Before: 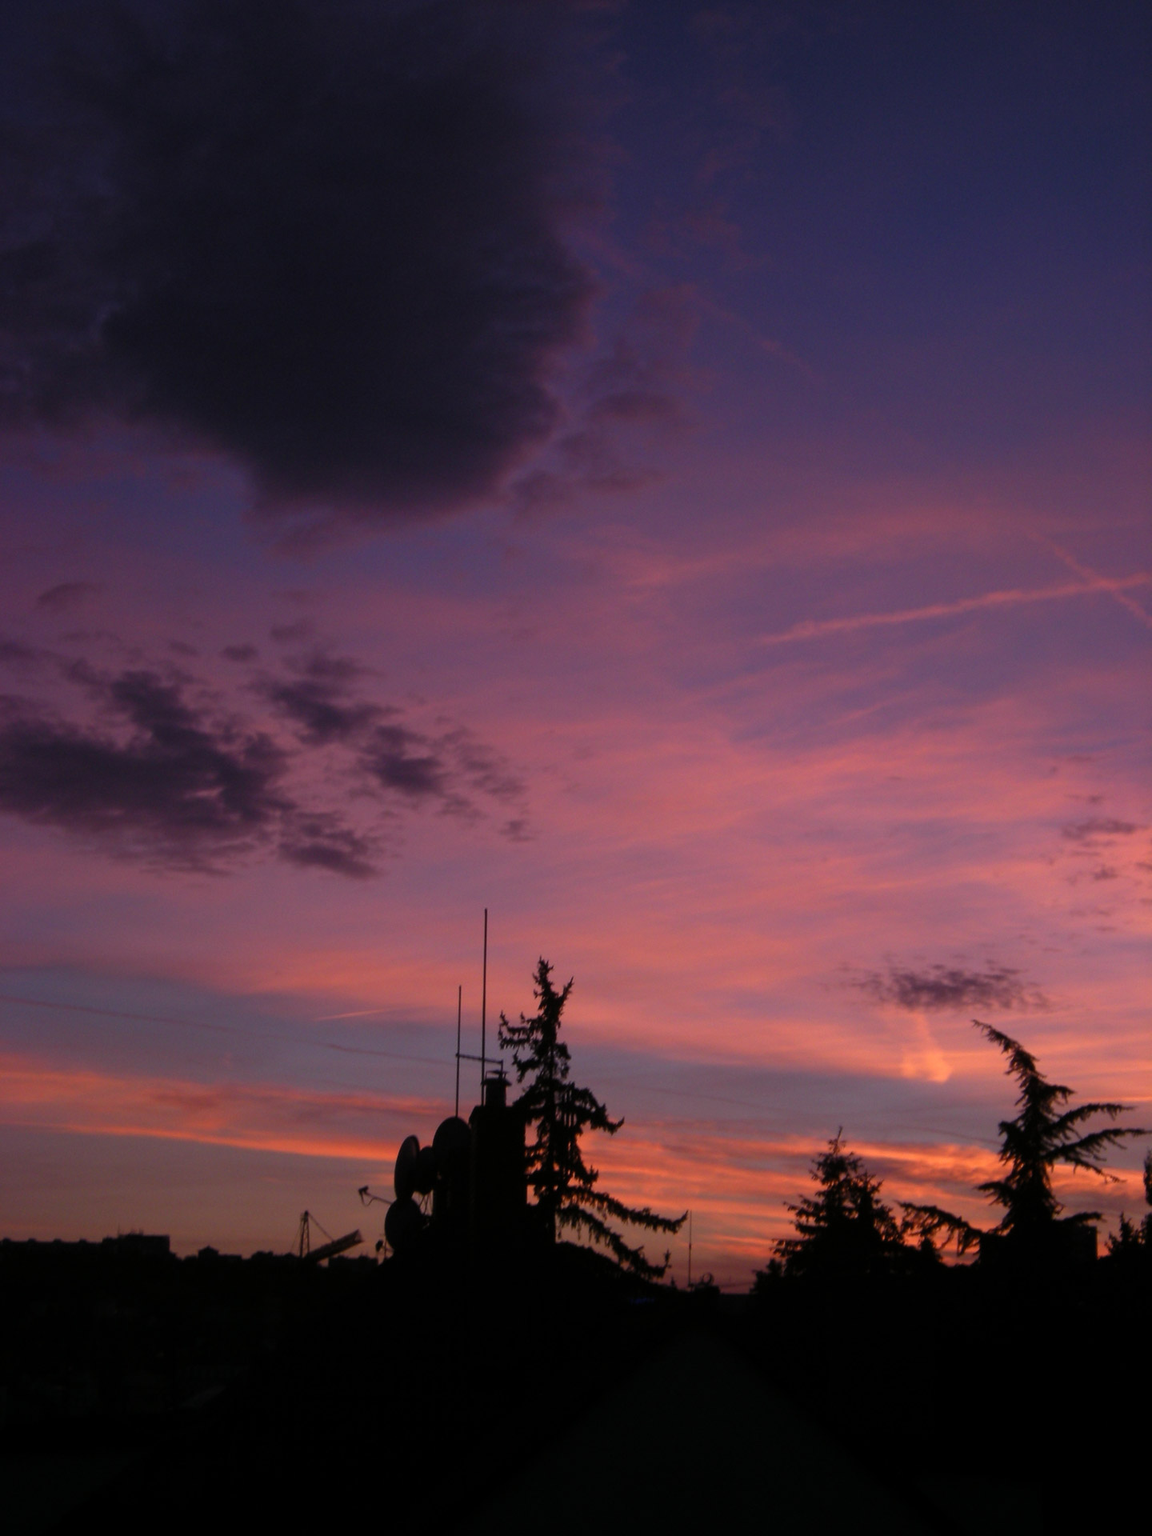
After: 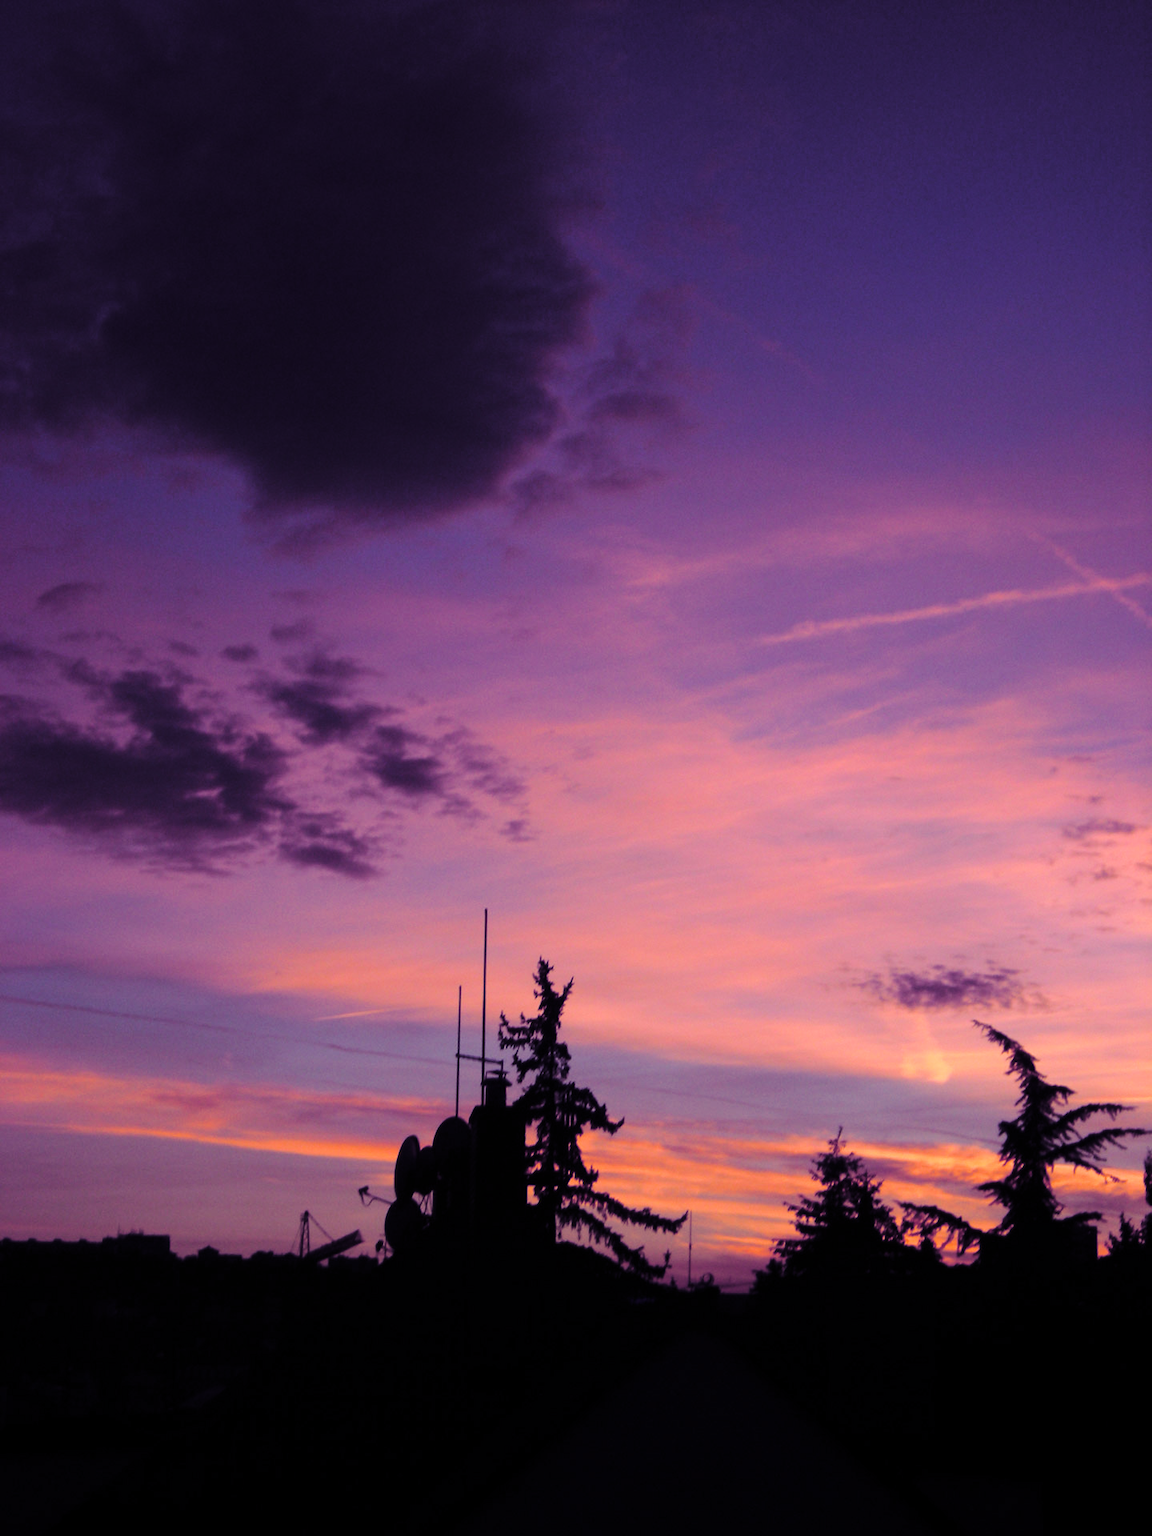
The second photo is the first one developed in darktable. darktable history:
rotate and perspective: automatic cropping off
base curve: curves: ch0 [(0, 0) (0.028, 0.03) (0.121, 0.232) (0.46, 0.748) (0.859, 0.968) (1, 1)], preserve colors none
split-toning: shadows › hue 255.6°, shadows › saturation 0.66, highlights › hue 43.2°, highlights › saturation 0.68, balance -50.1
